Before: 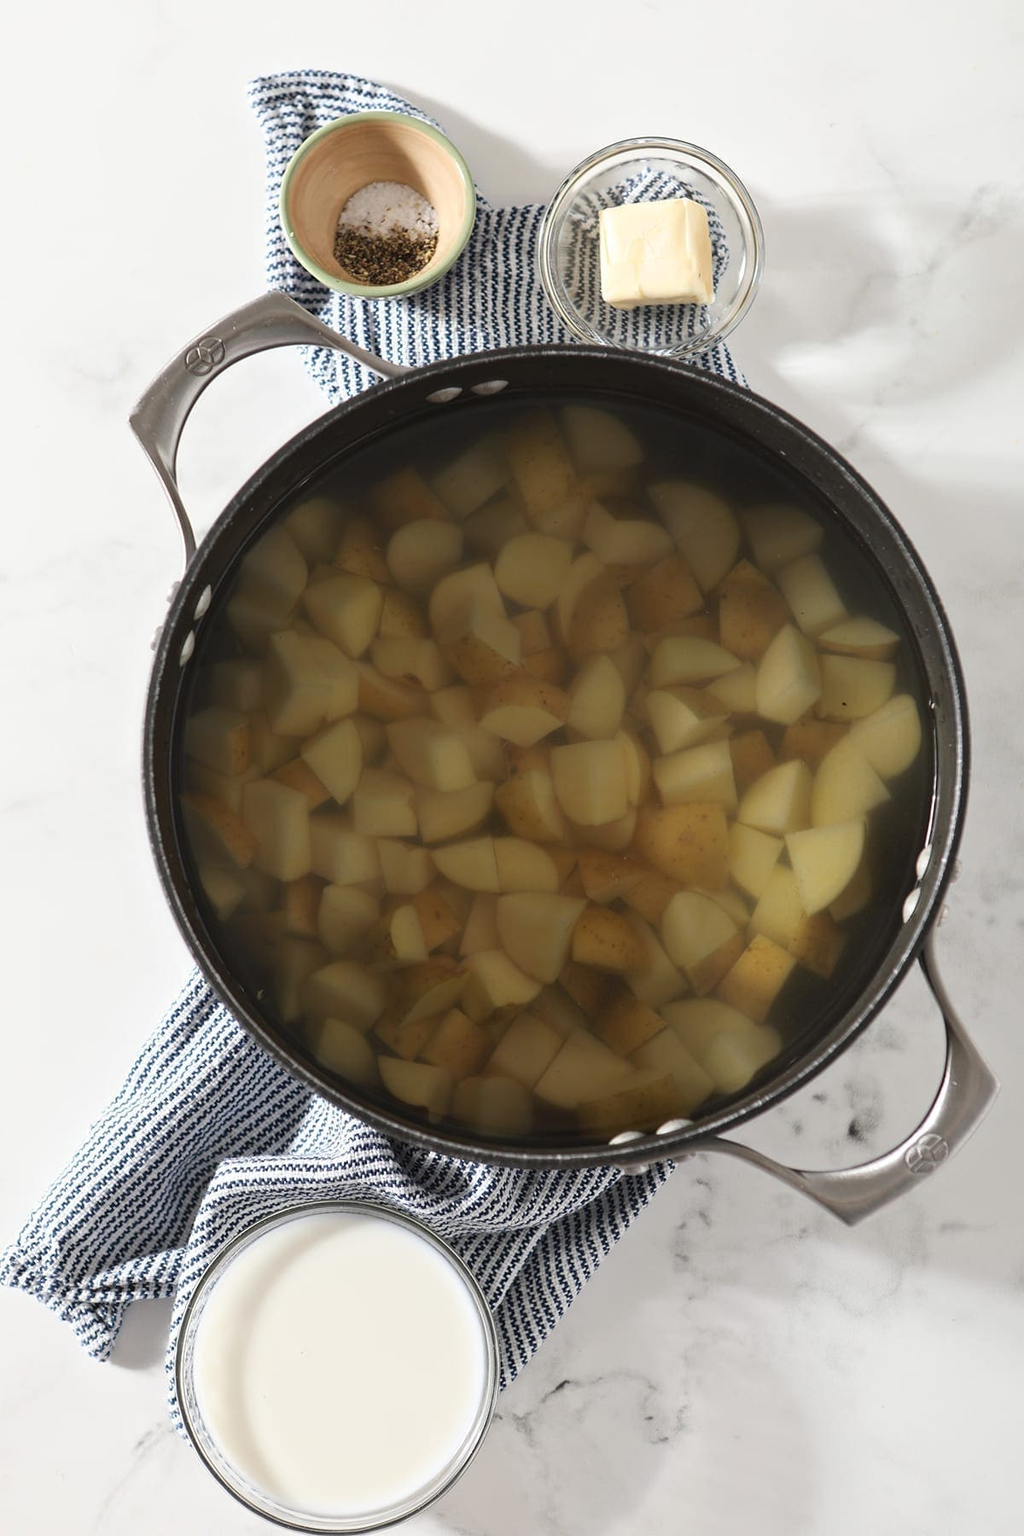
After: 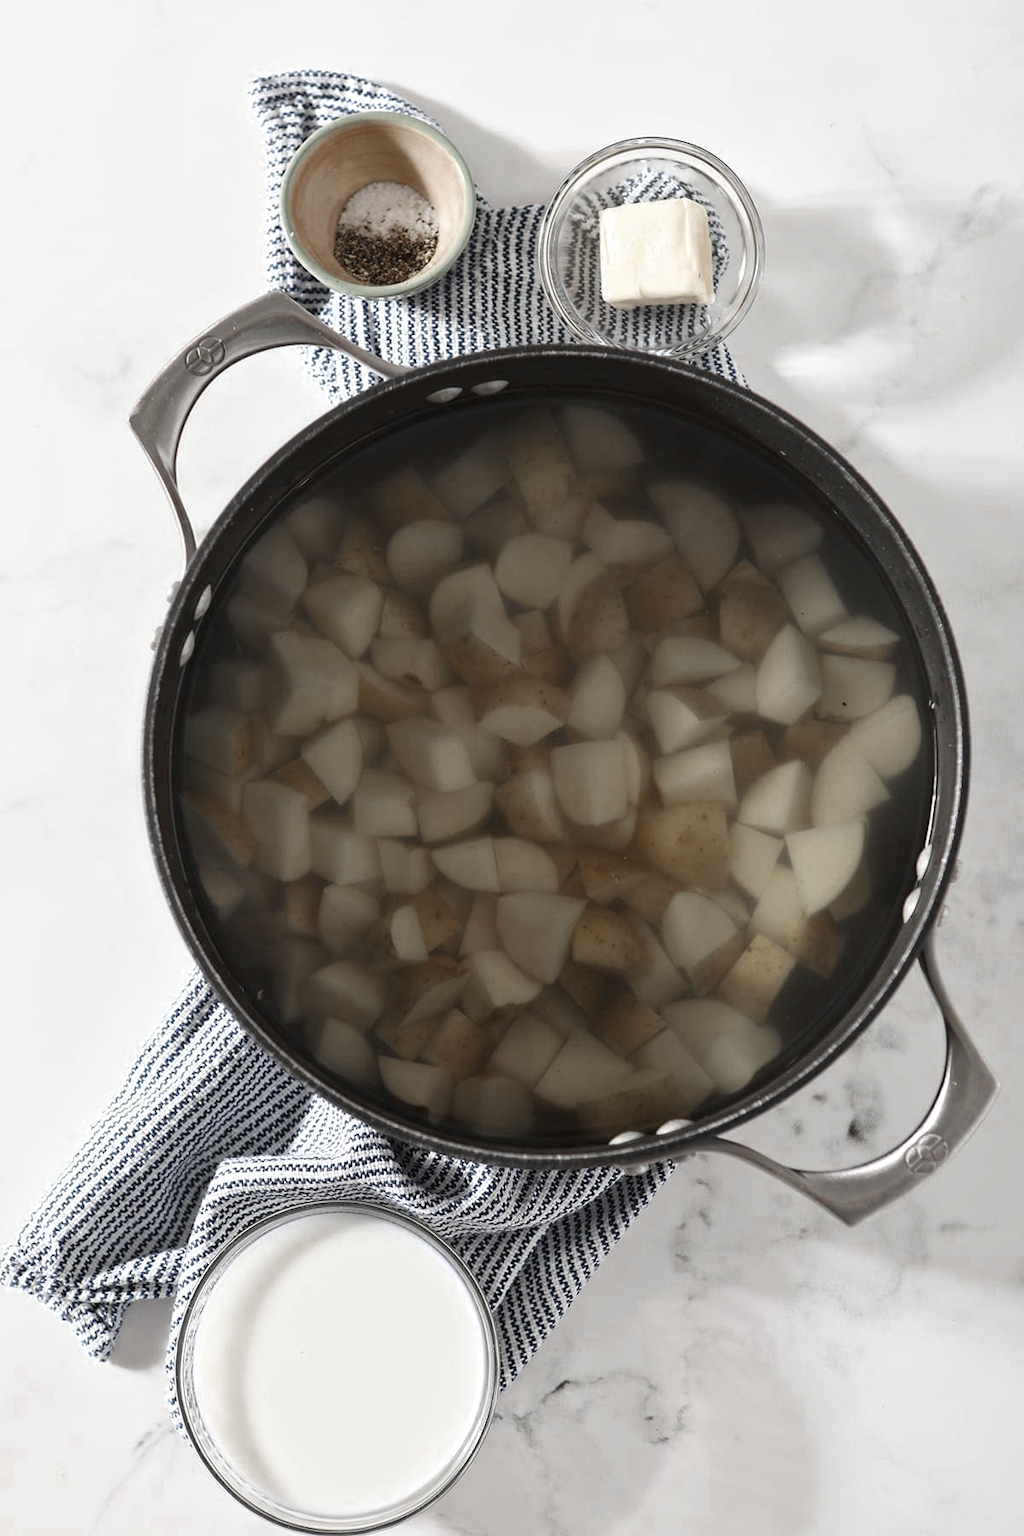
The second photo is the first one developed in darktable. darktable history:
local contrast: mode bilateral grid, contrast 19, coarseness 50, detail 119%, midtone range 0.2
color zones: curves: ch0 [(0, 0.5) (0.125, 0.4) (0.25, 0.5) (0.375, 0.4) (0.5, 0.4) (0.625, 0.6) (0.75, 0.6) (0.875, 0.5)]; ch1 [(0, 0.35) (0.125, 0.45) (0.25, 0.35) (0.375, 0.35) (0.5, 0.35) (0.625, 0.35) (0.75, 0.45) (0.875, 0.35)]; ch2 [(0, 0.6) (0.125, 0.5) (0.25, 0.5) (0.375, 0.6) (0.5, 0.6) (0.625, 0.5) (0.75, 0.5) (0.875, 0.5)], mix 99.77%
